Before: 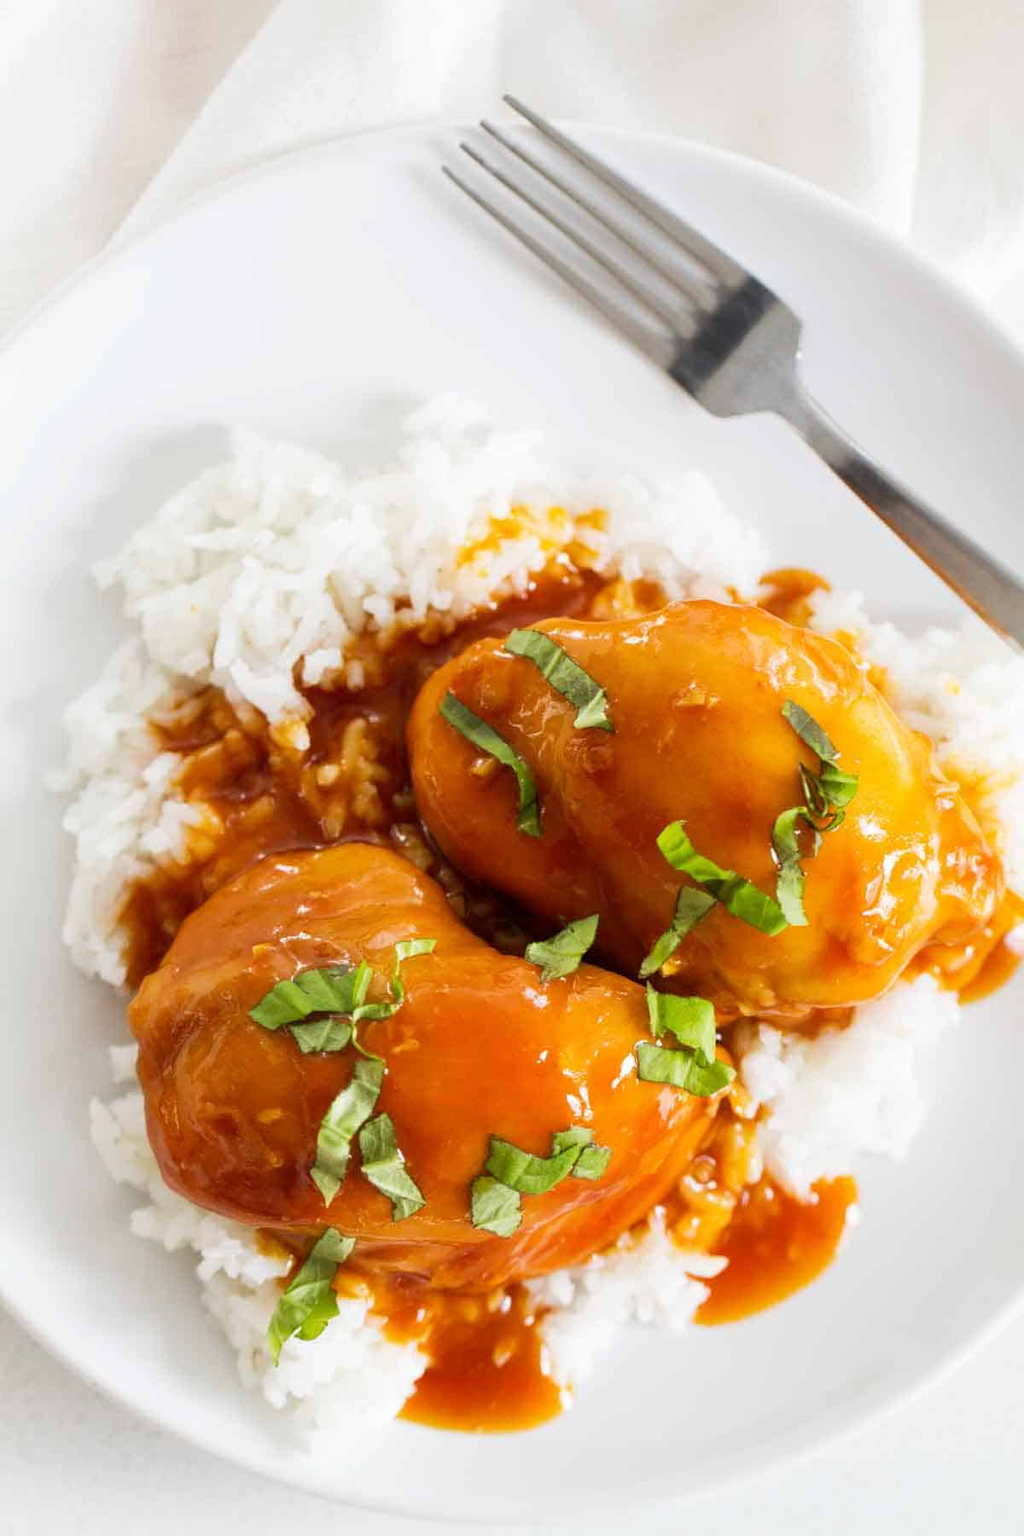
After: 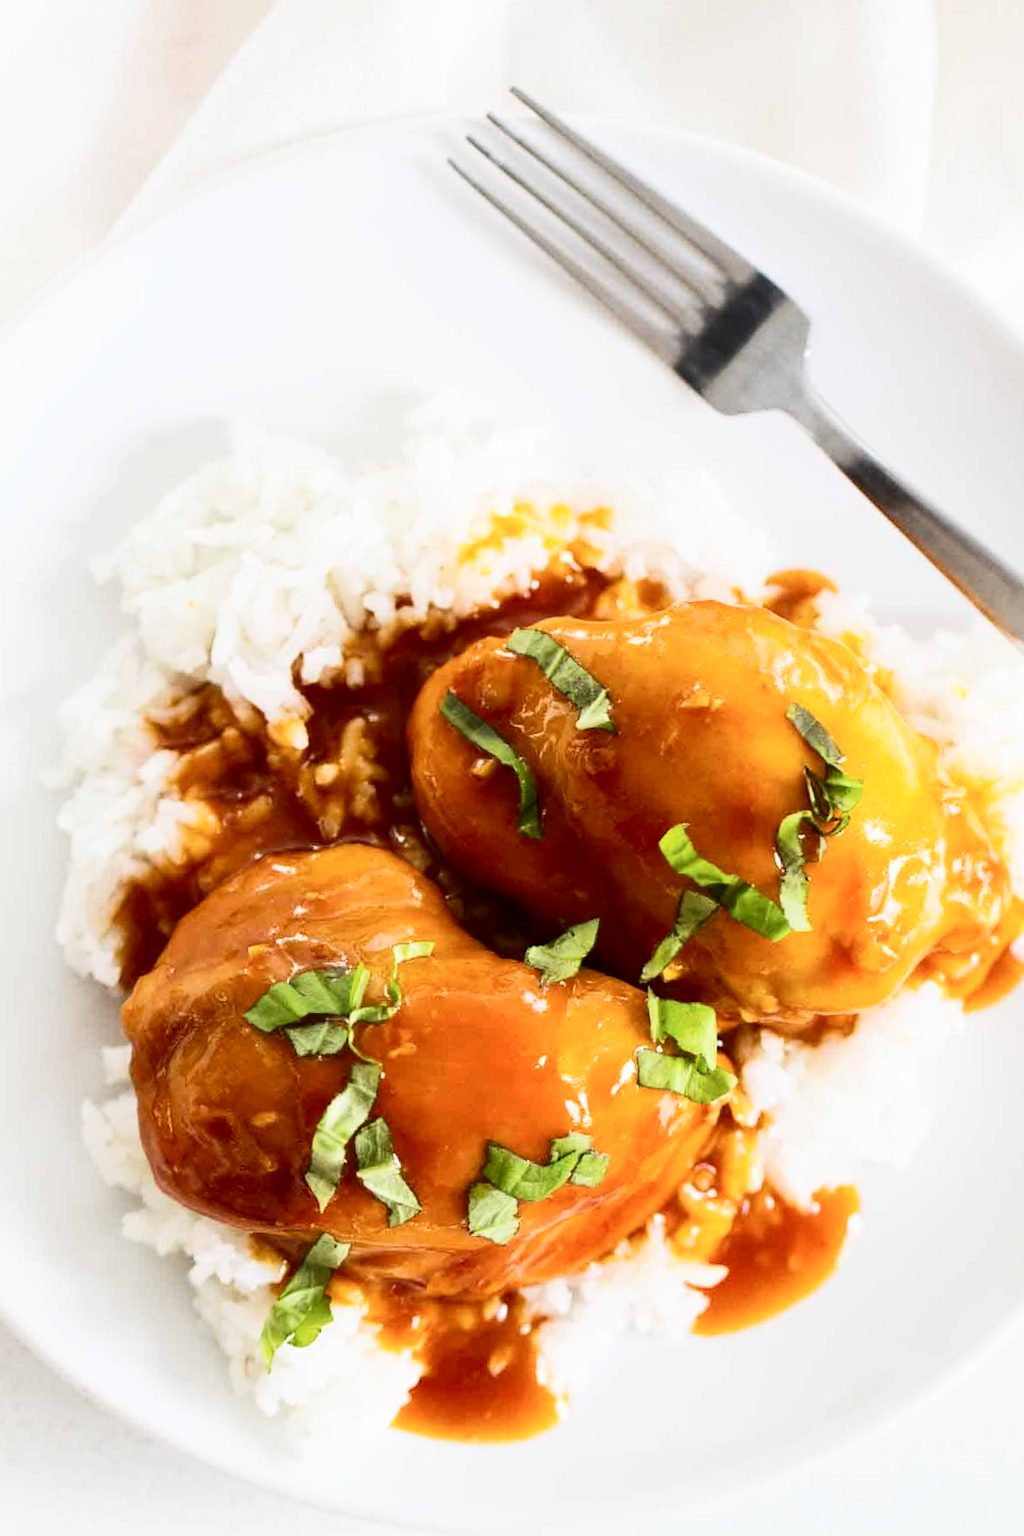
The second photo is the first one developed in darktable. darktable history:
contrast brightness saturation: contrast 0.28
crop and rotate: angle -0.5°
